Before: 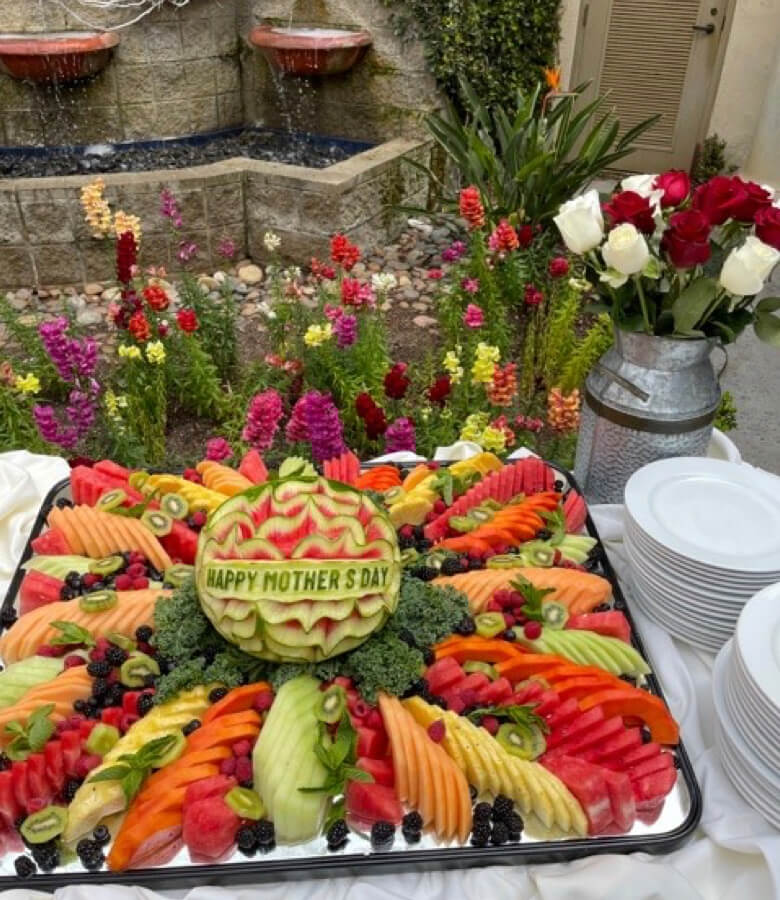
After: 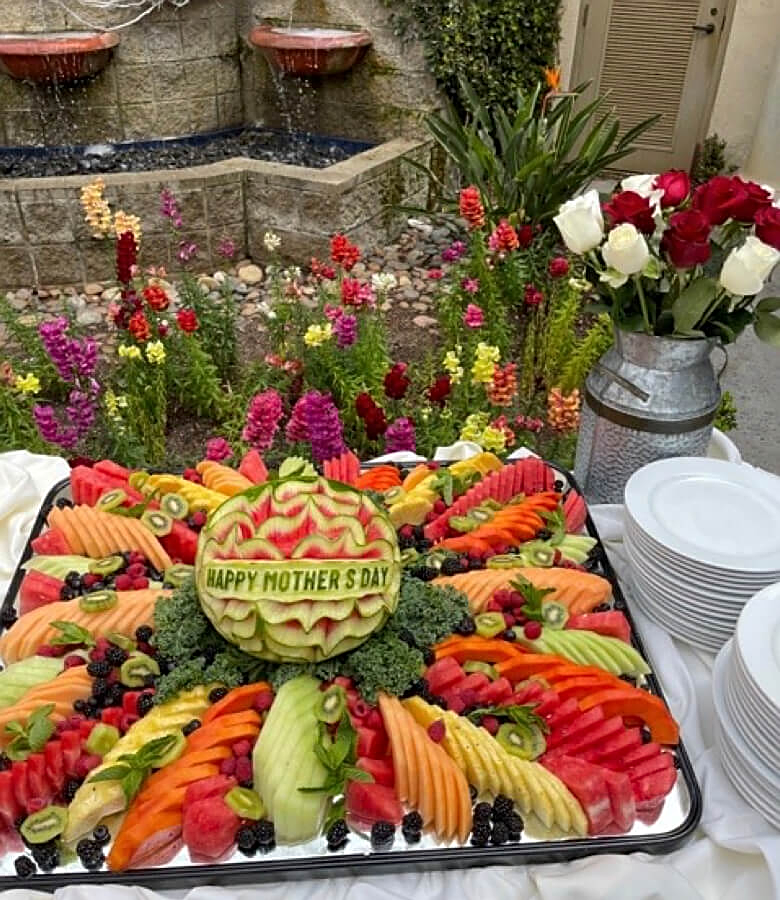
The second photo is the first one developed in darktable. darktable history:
local contrast: mode bilateral grid, contrast 10, coarseness 25, detail 115%, midtone range 0.2
sharpen: on, module defaults
